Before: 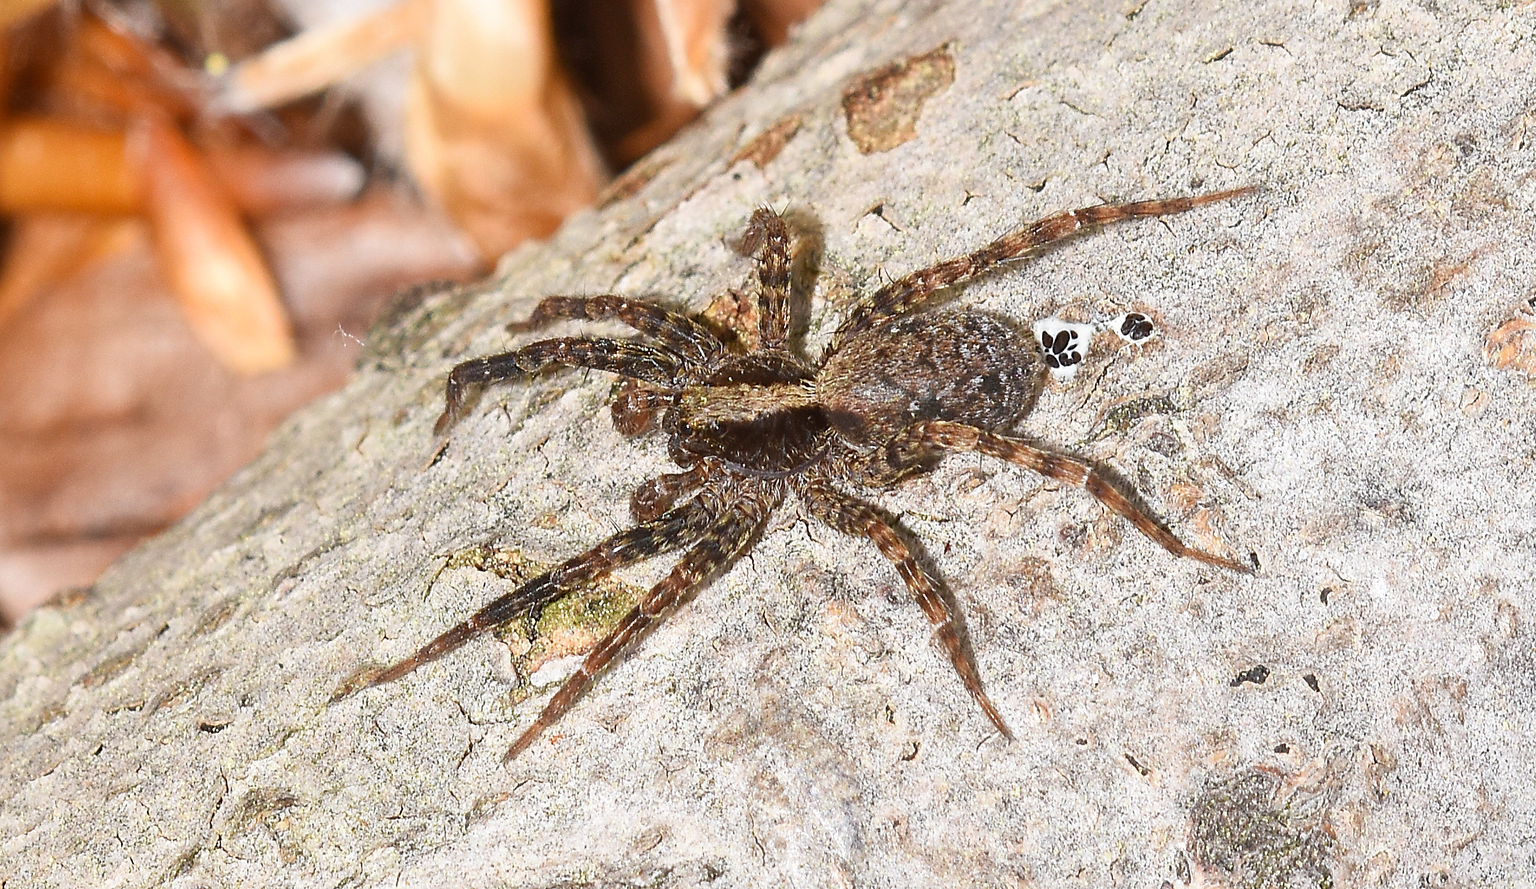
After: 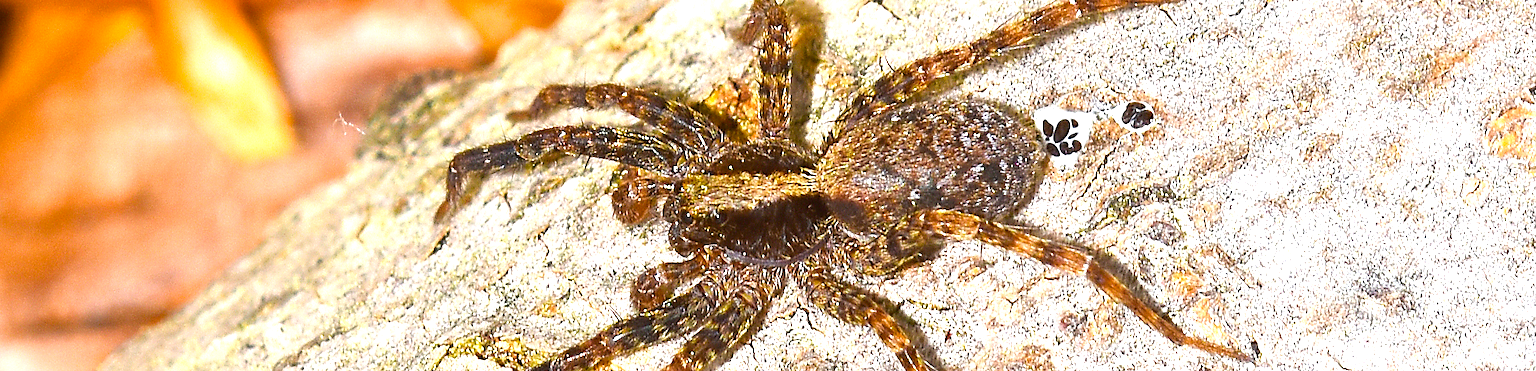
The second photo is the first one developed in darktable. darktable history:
crop and rotate: top 23.84%, bottom 34.294%
color balance rgb: linear chroma grading › global chroma 20%, perceptual saturation grading › global saturation 25%, perceptual brilliance grading › global brilliance 20%, global vibrance 20%
